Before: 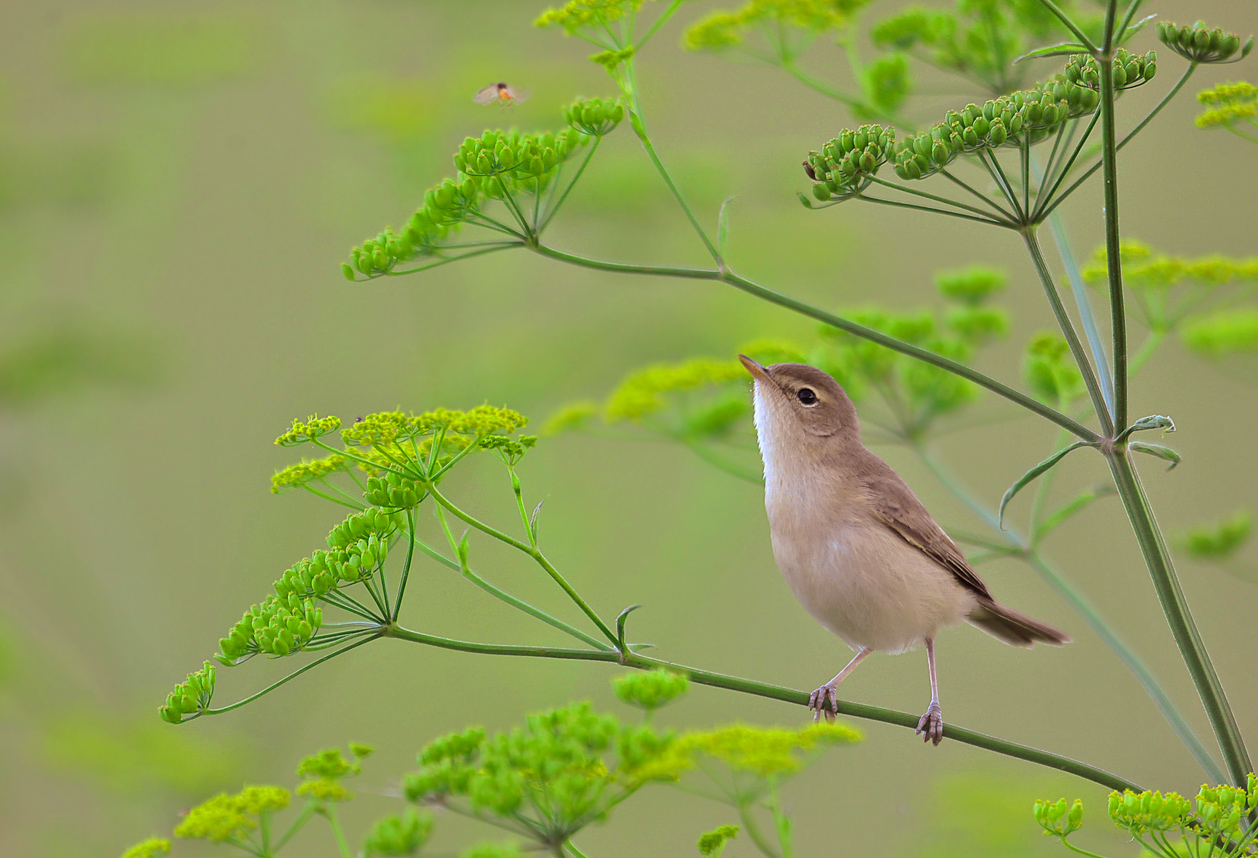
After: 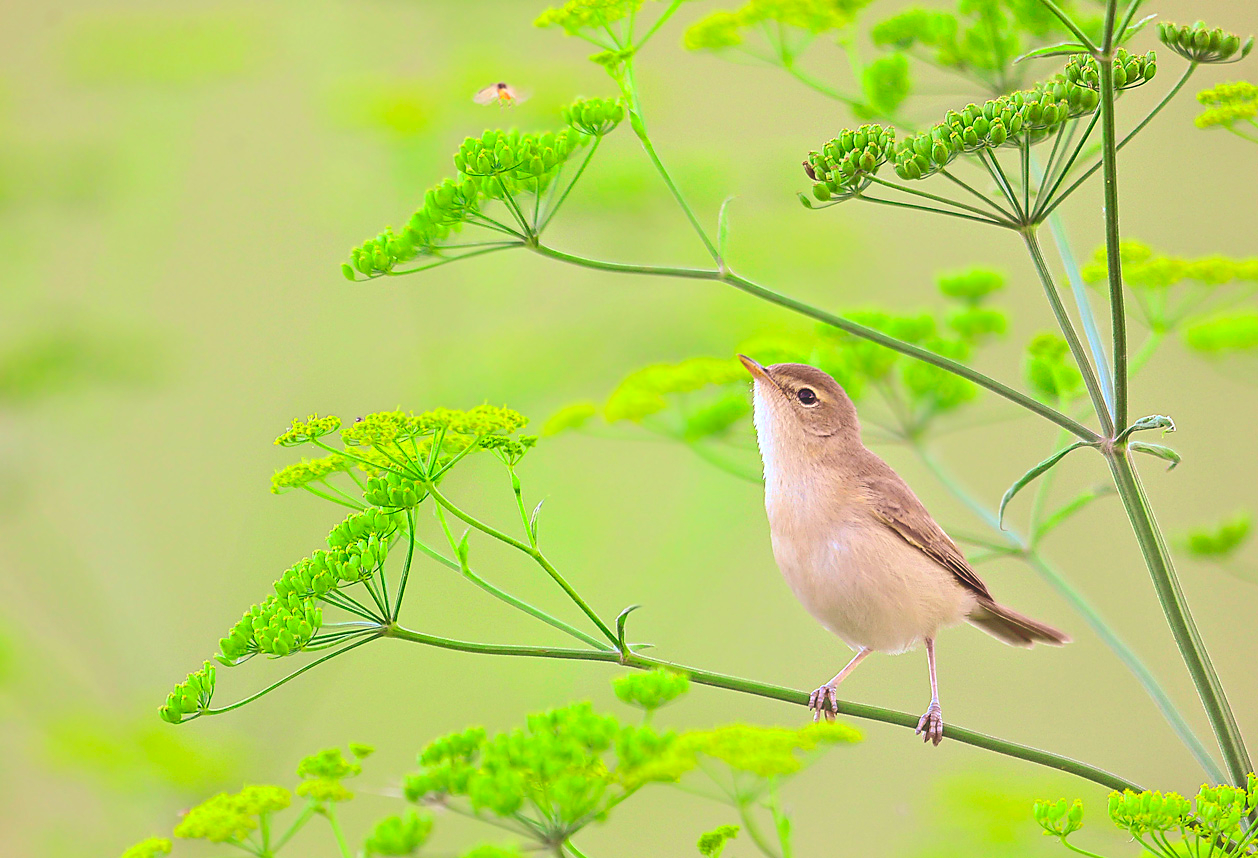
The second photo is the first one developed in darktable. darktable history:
levels: levels [0, 0.435, 0.917]
sharpen: radius 1.013, threshold 0.962
contrast brightness saturation: contrast 0.231, brightness 0.104, saturation 0.295
contrast equalizer: octaves 7, y [[0.439, 0.44, 0.442, 0.457, 0.493, 0.498], [0.5 ×6], [0.5 ×6], [0 ×6], [0 ×6]]
